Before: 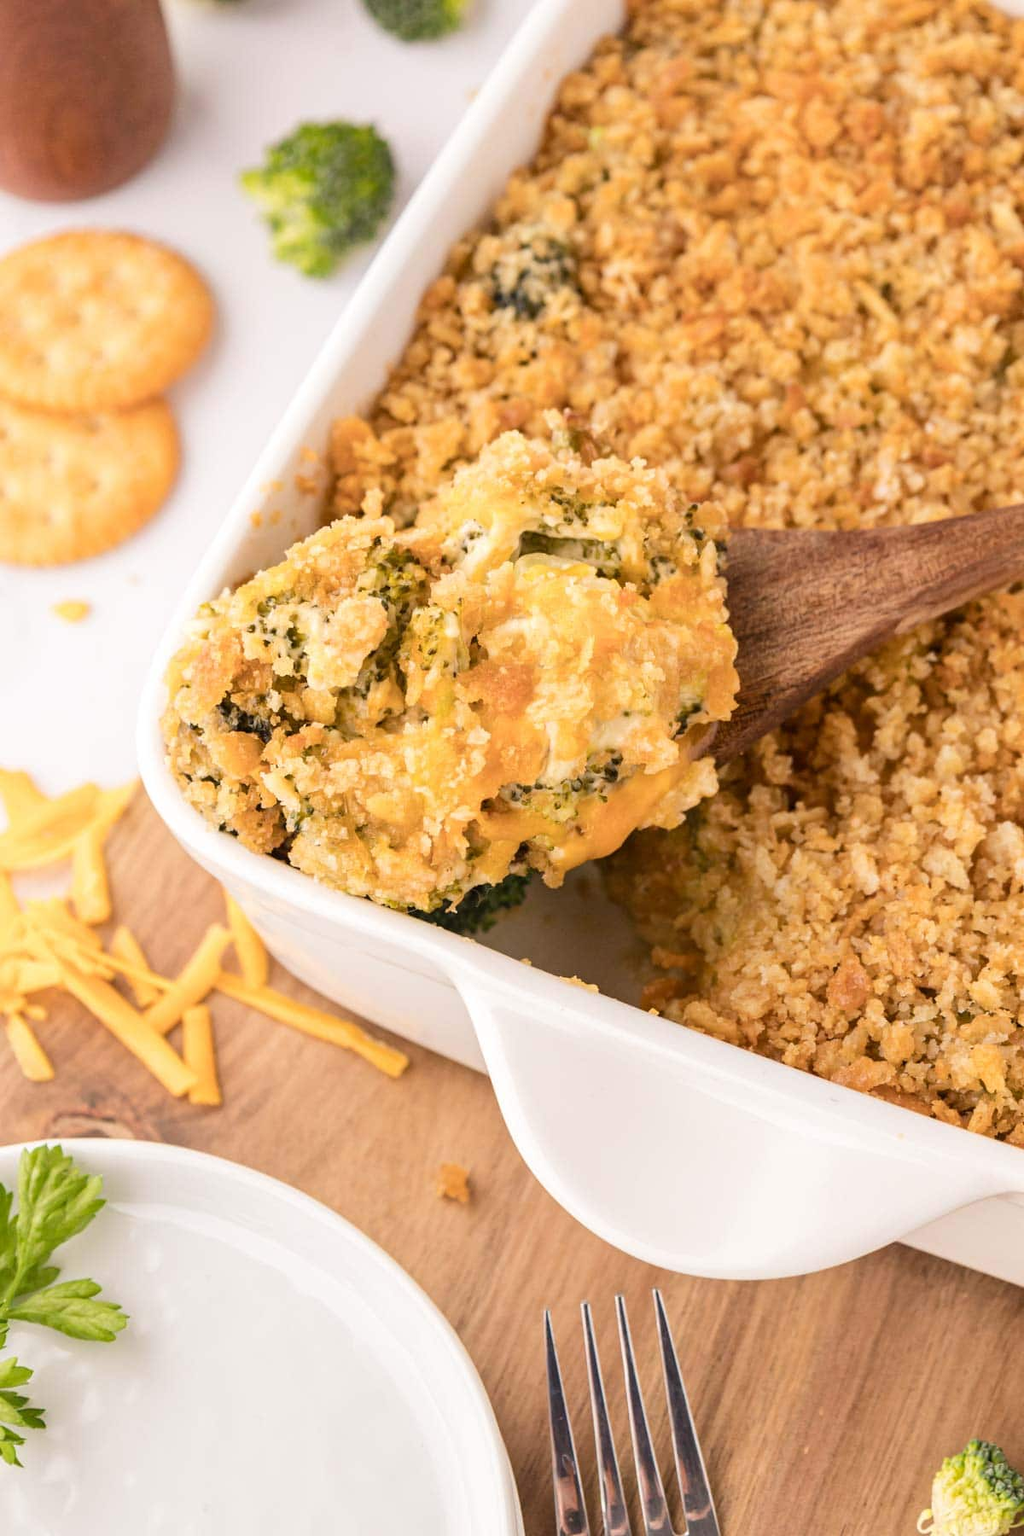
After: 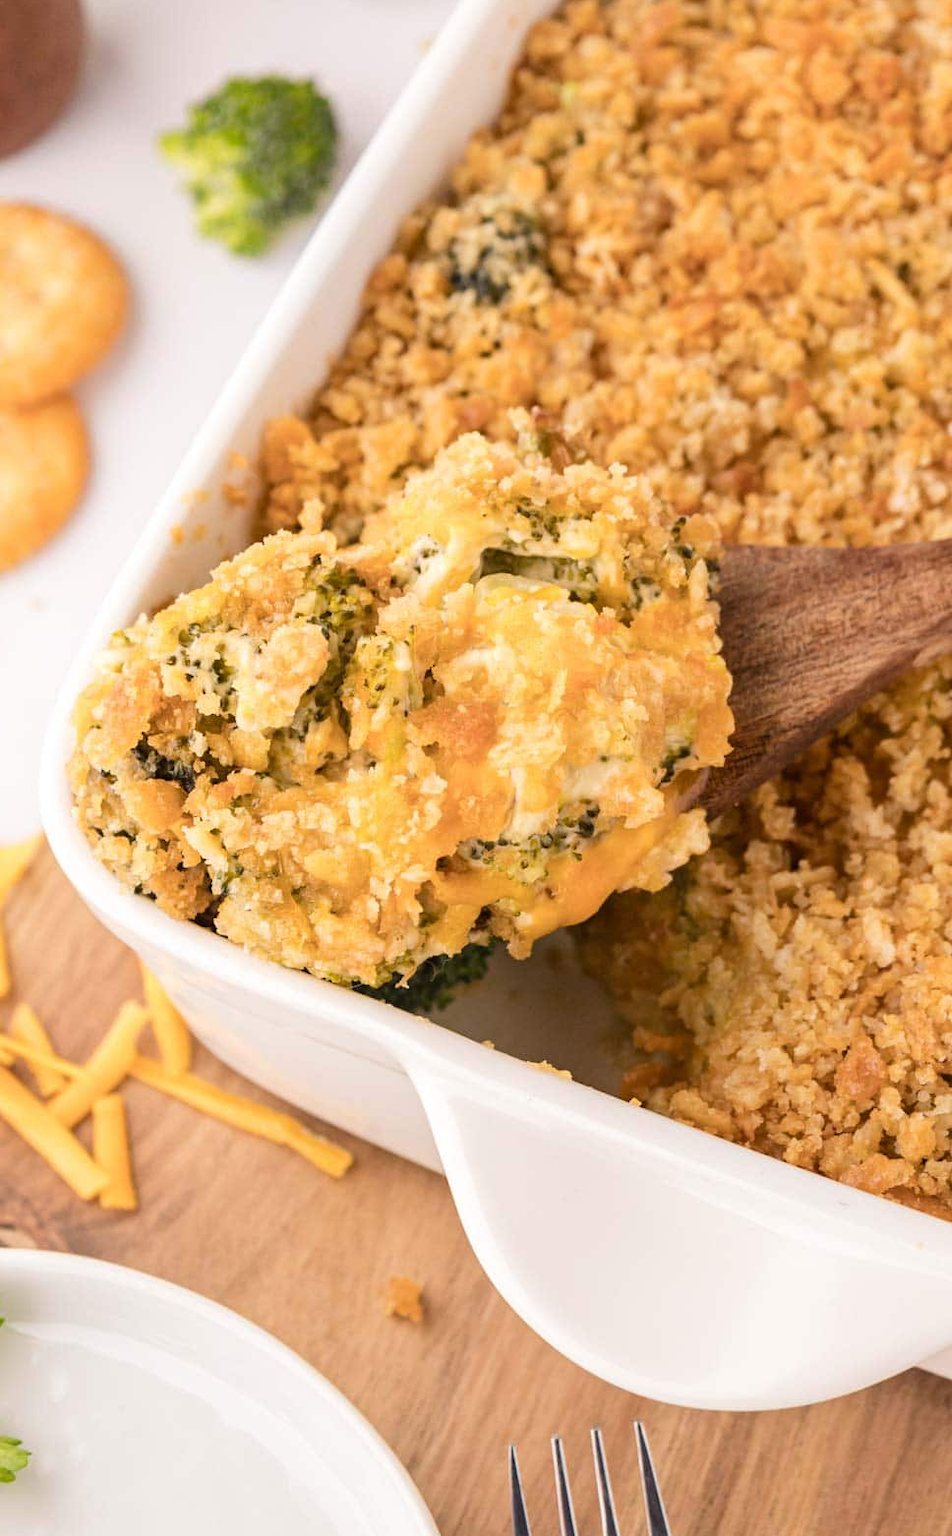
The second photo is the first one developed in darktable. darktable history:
crop: left 10.013%, top 3.642%, right 9.226%, bottom 9.536%
